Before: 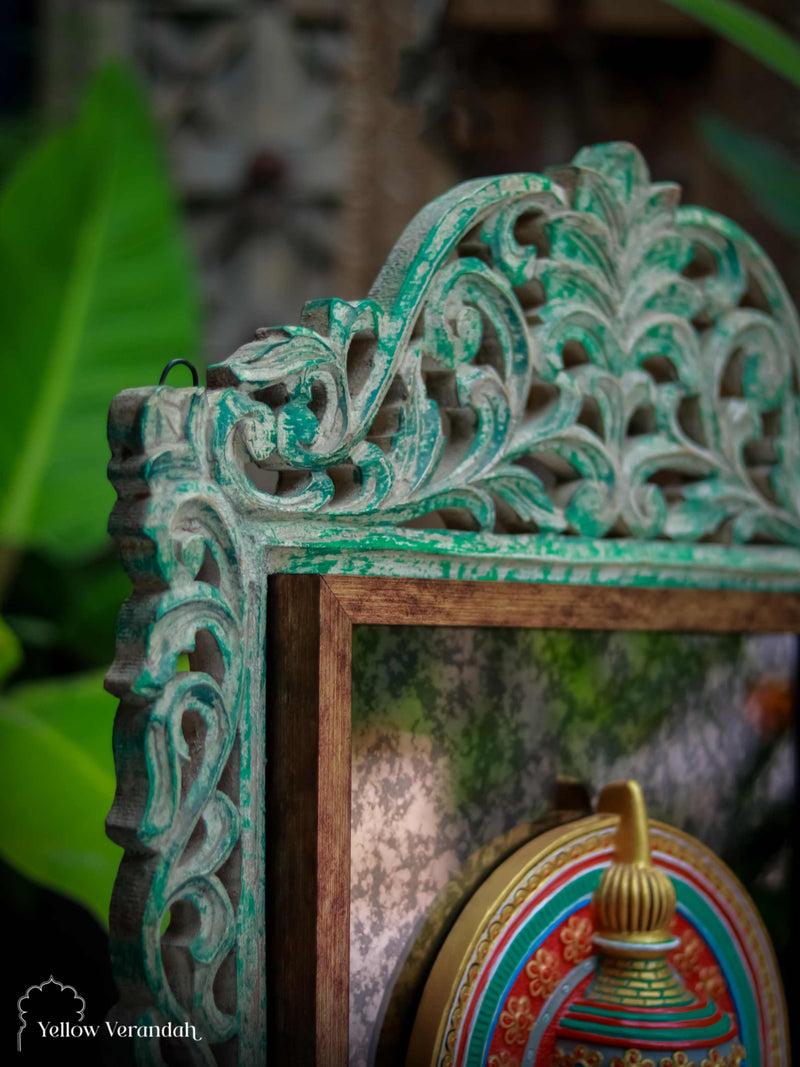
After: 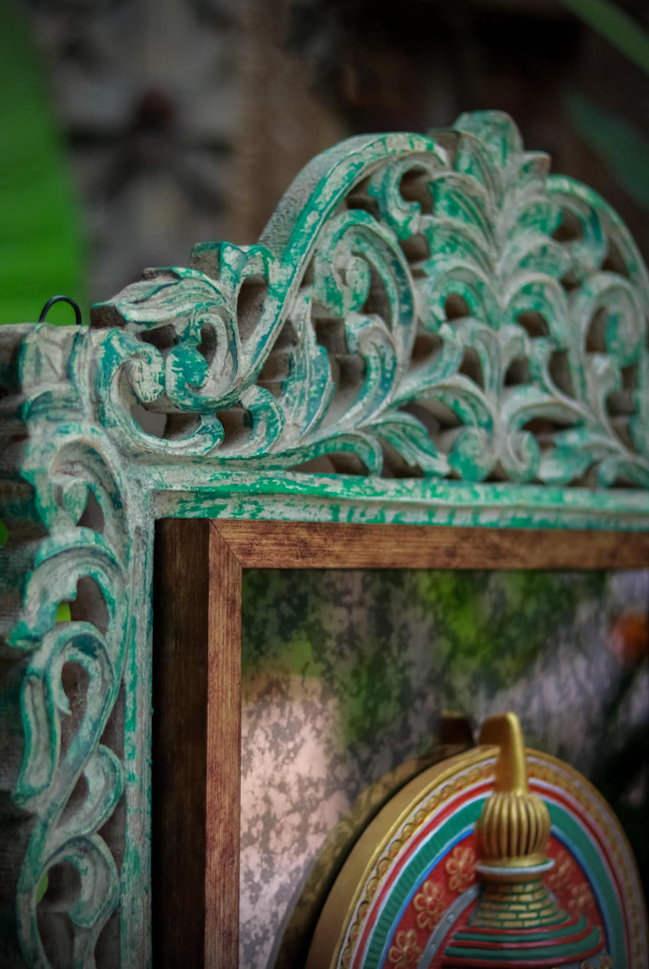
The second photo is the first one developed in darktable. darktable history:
rotate and perspective: rotation -0.013°, lens shift (vertical) -0.027, lens shift (horizontal) 0.178, crop left 0.016, crop right 0.989, crop top 0.082, crop bottom 0.918
vignetting: width/height ratio 1.094
crop: left 17.582%, bottom 0.031%
color balance rgb: global vibrance 6.81%, saturation formula JzAzBz (2021)
